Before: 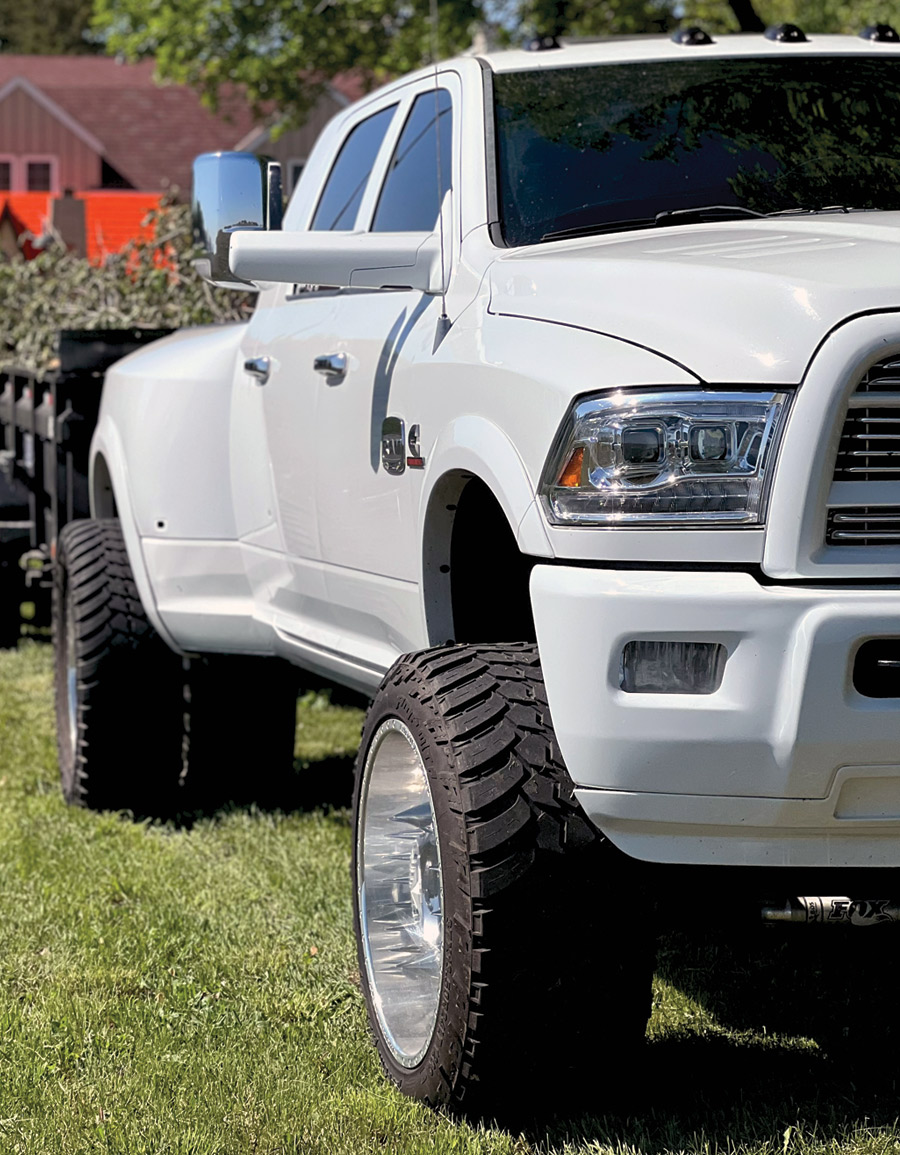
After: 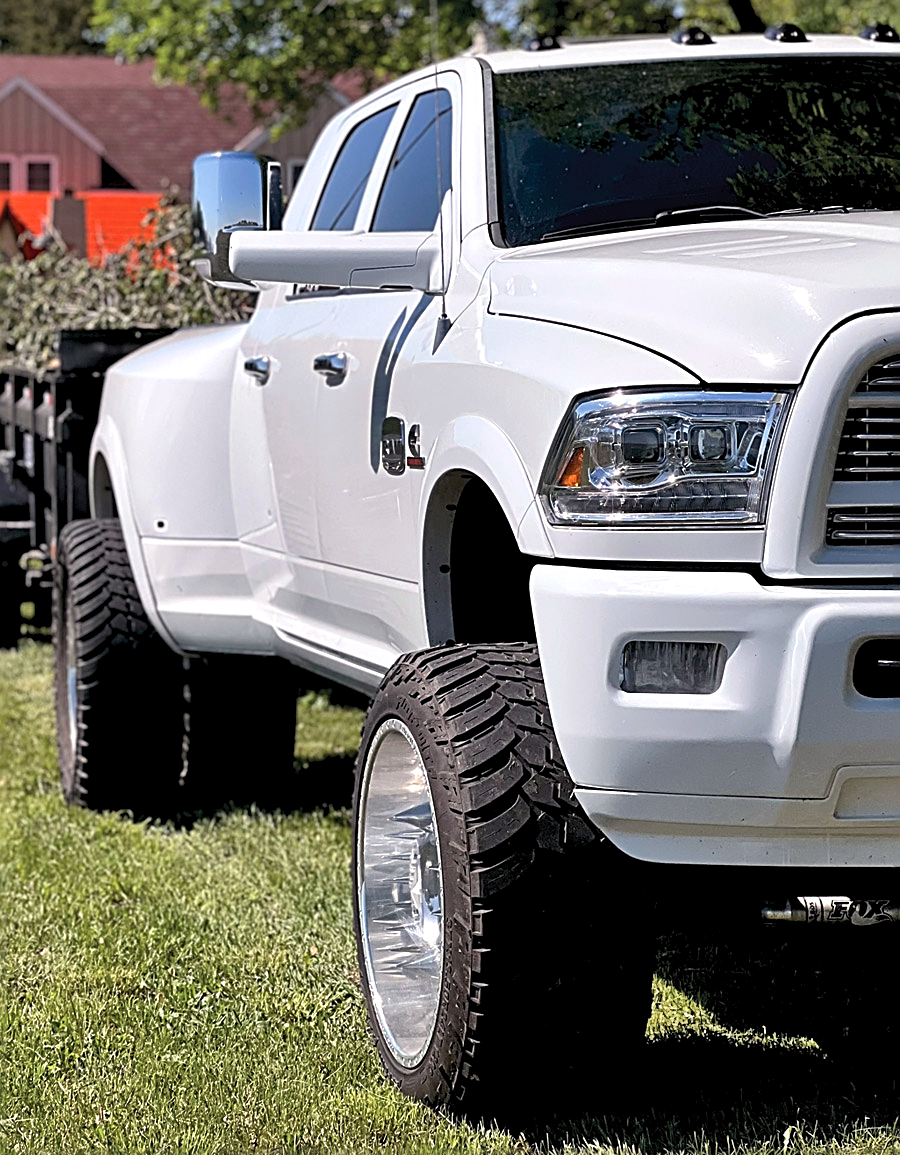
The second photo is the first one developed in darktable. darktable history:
white balance: red 1.009, blue 1.027
sharpen: radius 2.543, amount 0.636
shadows and highlights: shadows color adjustment 97.66%, soften with gaussian
levels: levels [0.016, 0.484, 0.953]
